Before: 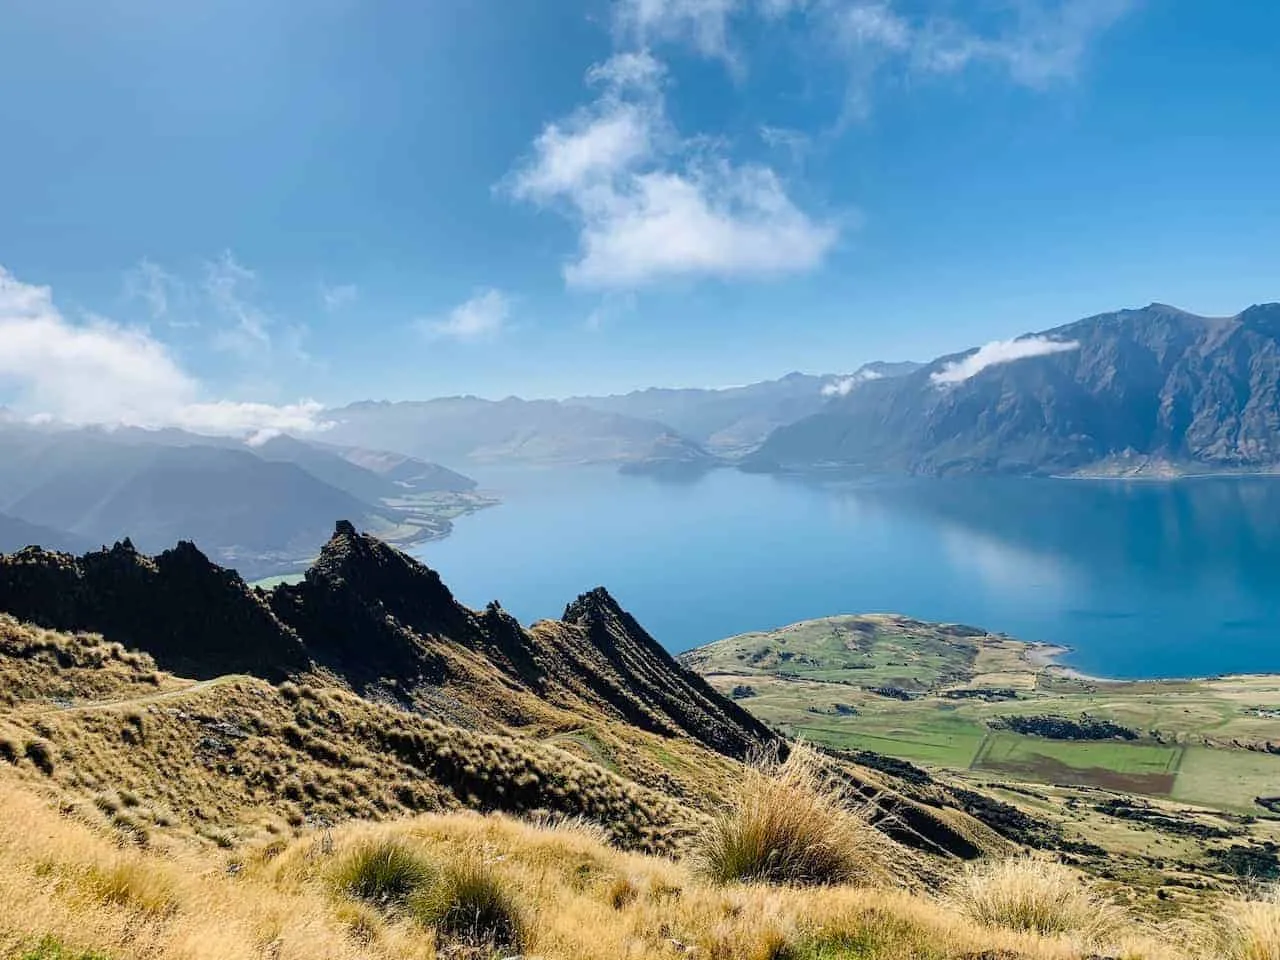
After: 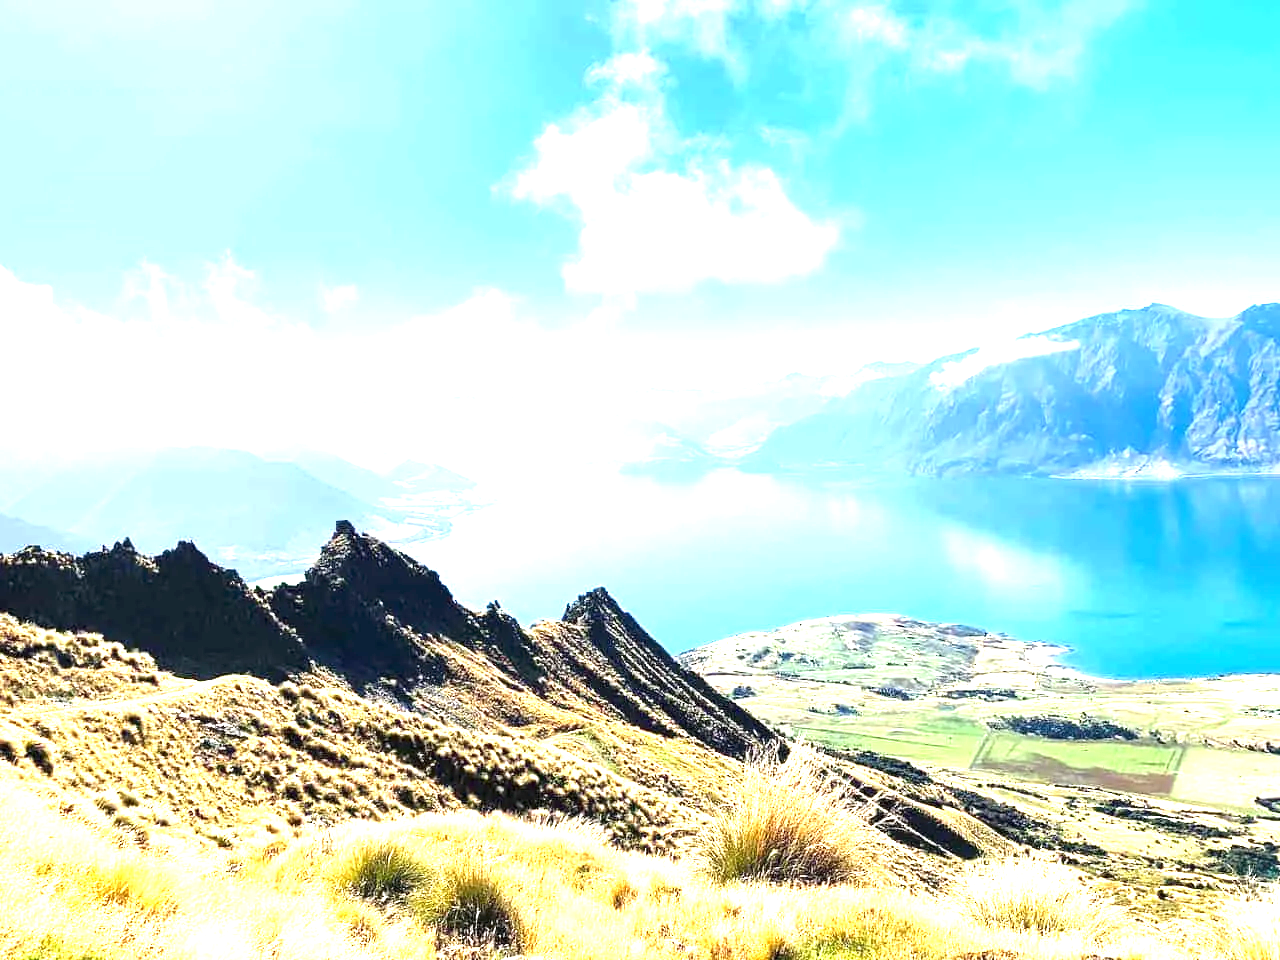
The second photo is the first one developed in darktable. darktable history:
exposure: black level correction 0, exposure 1.986 EV, compensate highlight preservation false
